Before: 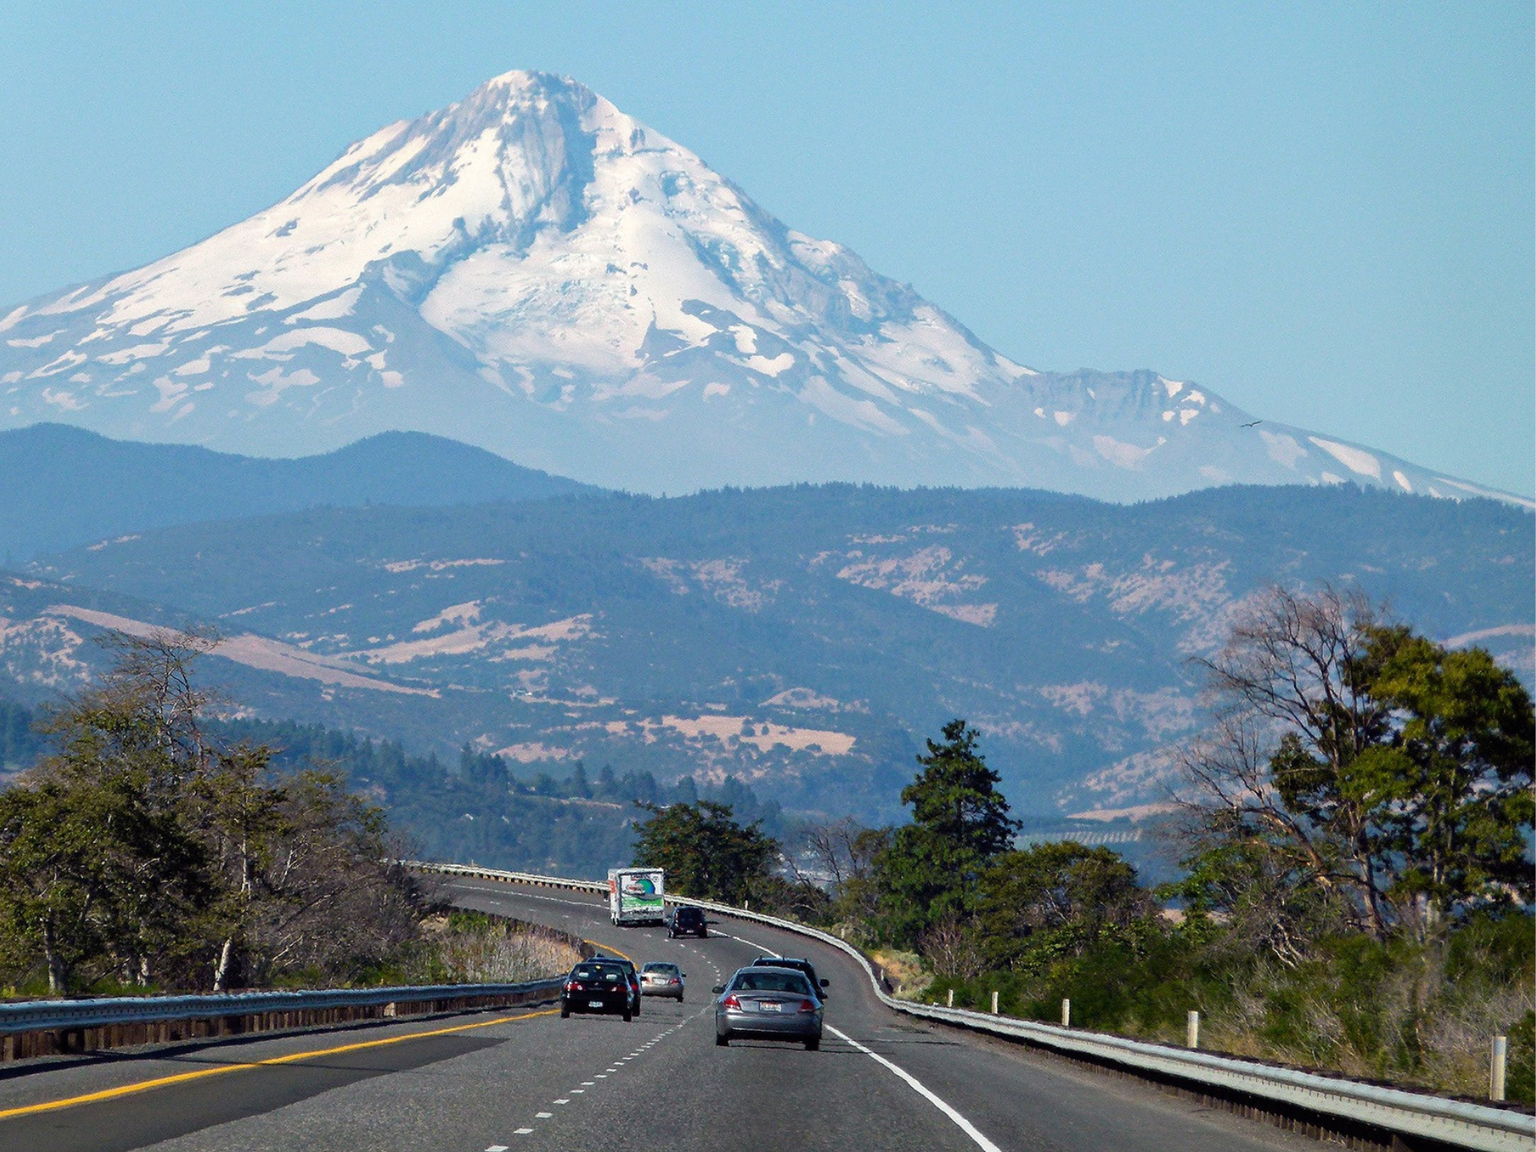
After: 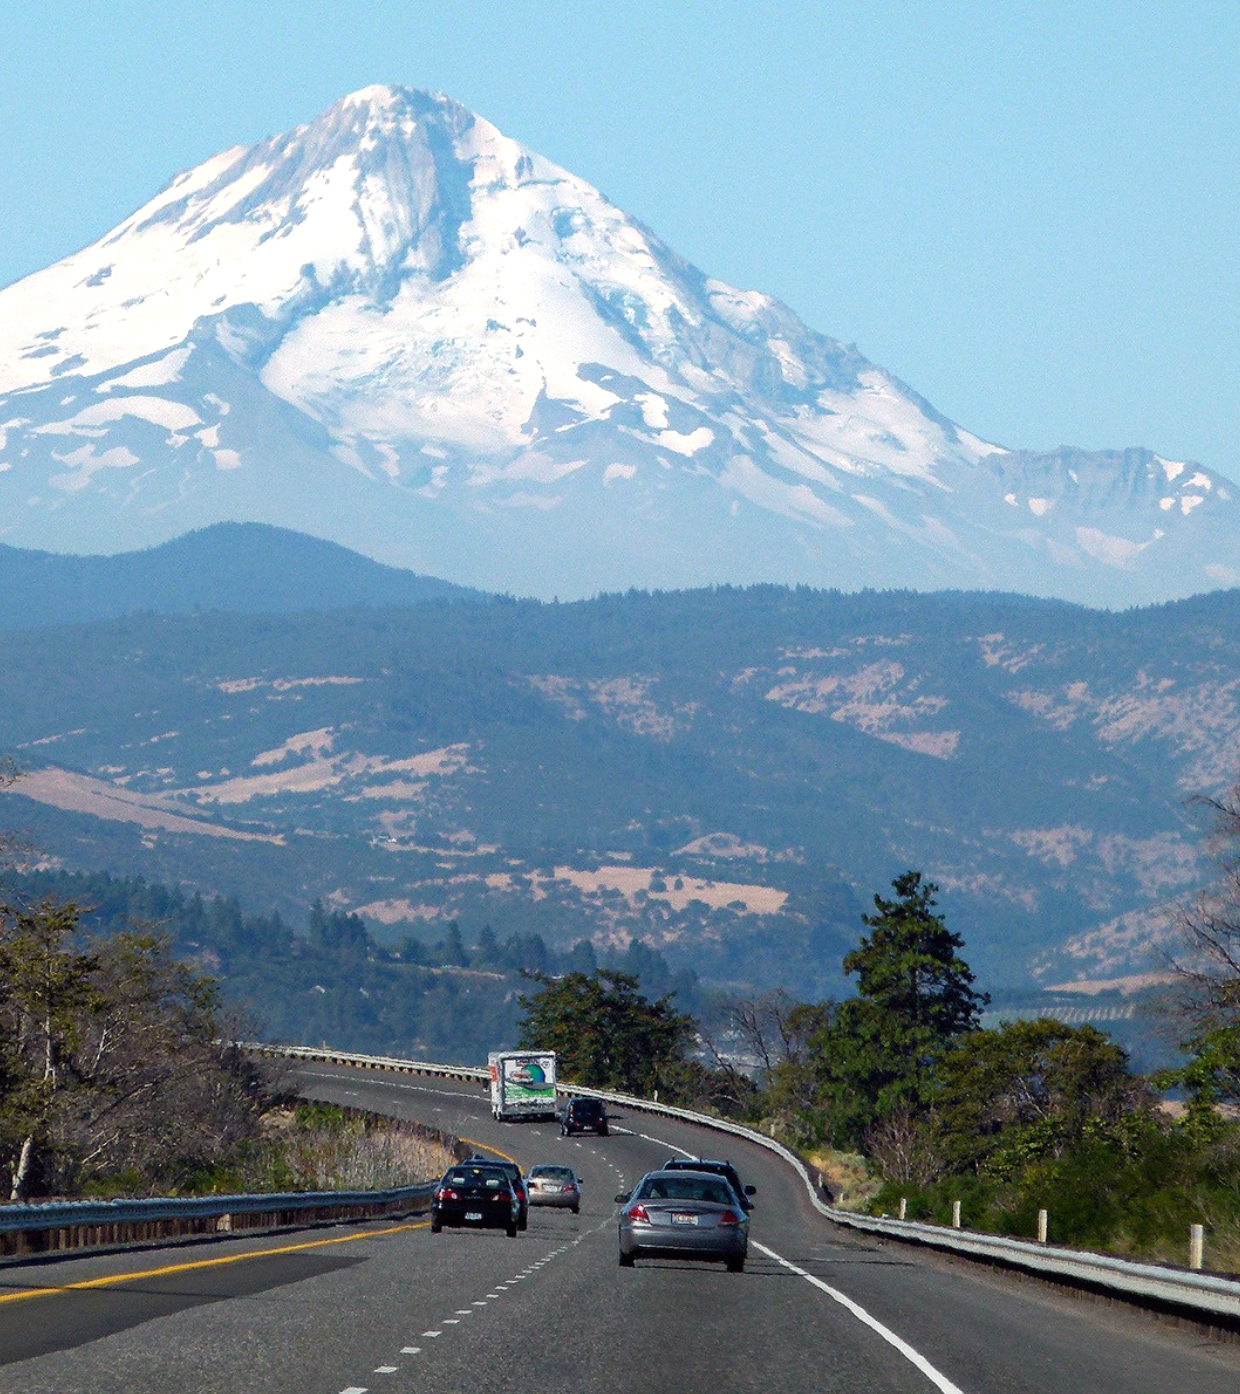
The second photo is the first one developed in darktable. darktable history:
crop and rotate: left 13.336%, right 19.998%
tone equalizer: -8 EV -0.001 EV, -7 EV 0.001 EV, -6 EV -0.005 EV, -5 EV -0.013 EV, -4 EV -0.08 EV, -3 EV -0.2 EV, -2 EV -0.274 EV, -1 EV 0.091 EV, +0 EV 0.282 EV, mask exposure compensation -0.49 EV
